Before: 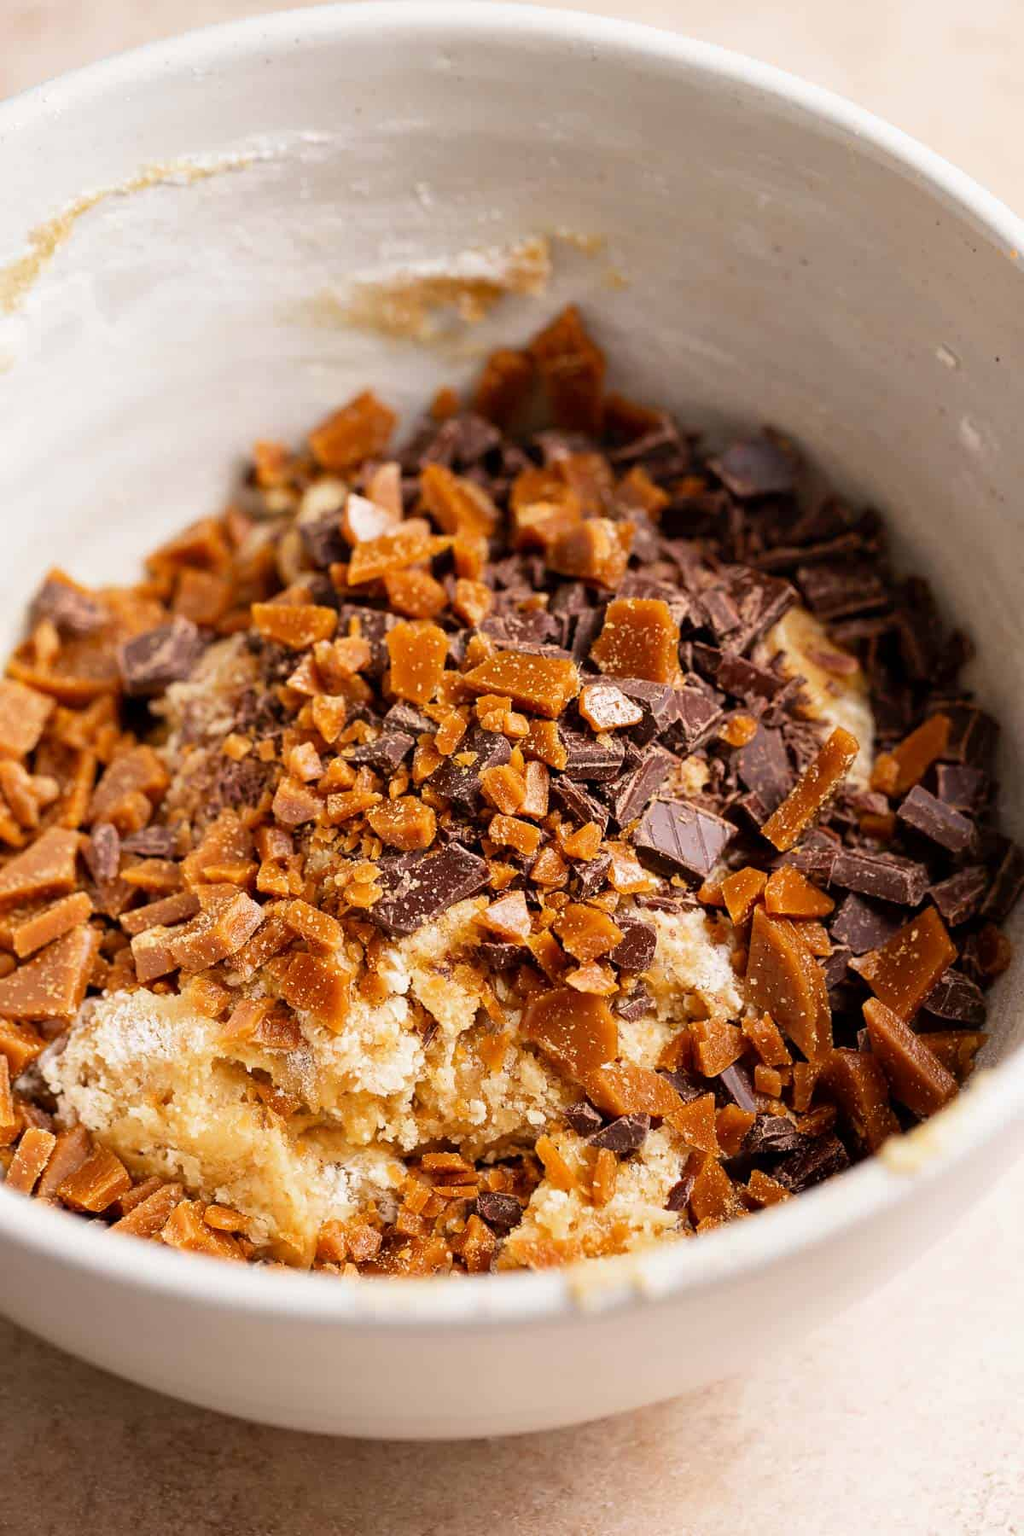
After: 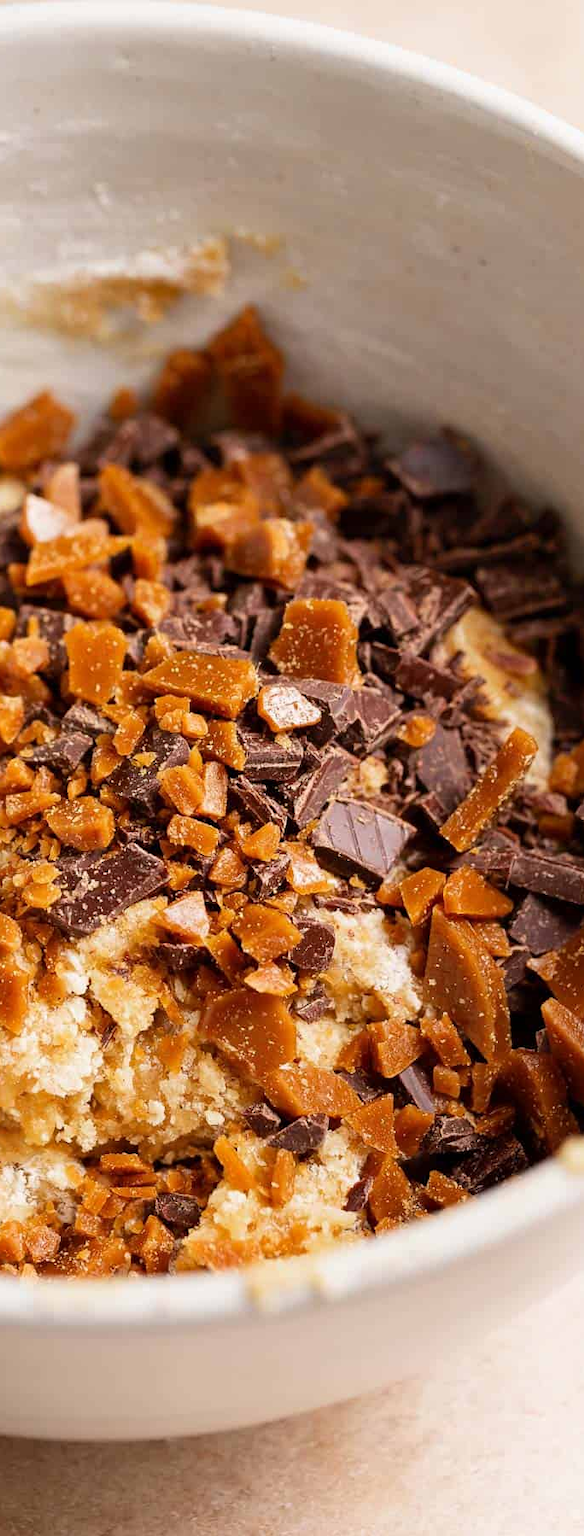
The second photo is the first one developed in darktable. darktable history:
crop: left 31.455%, top 0.022%, right 11.426%
